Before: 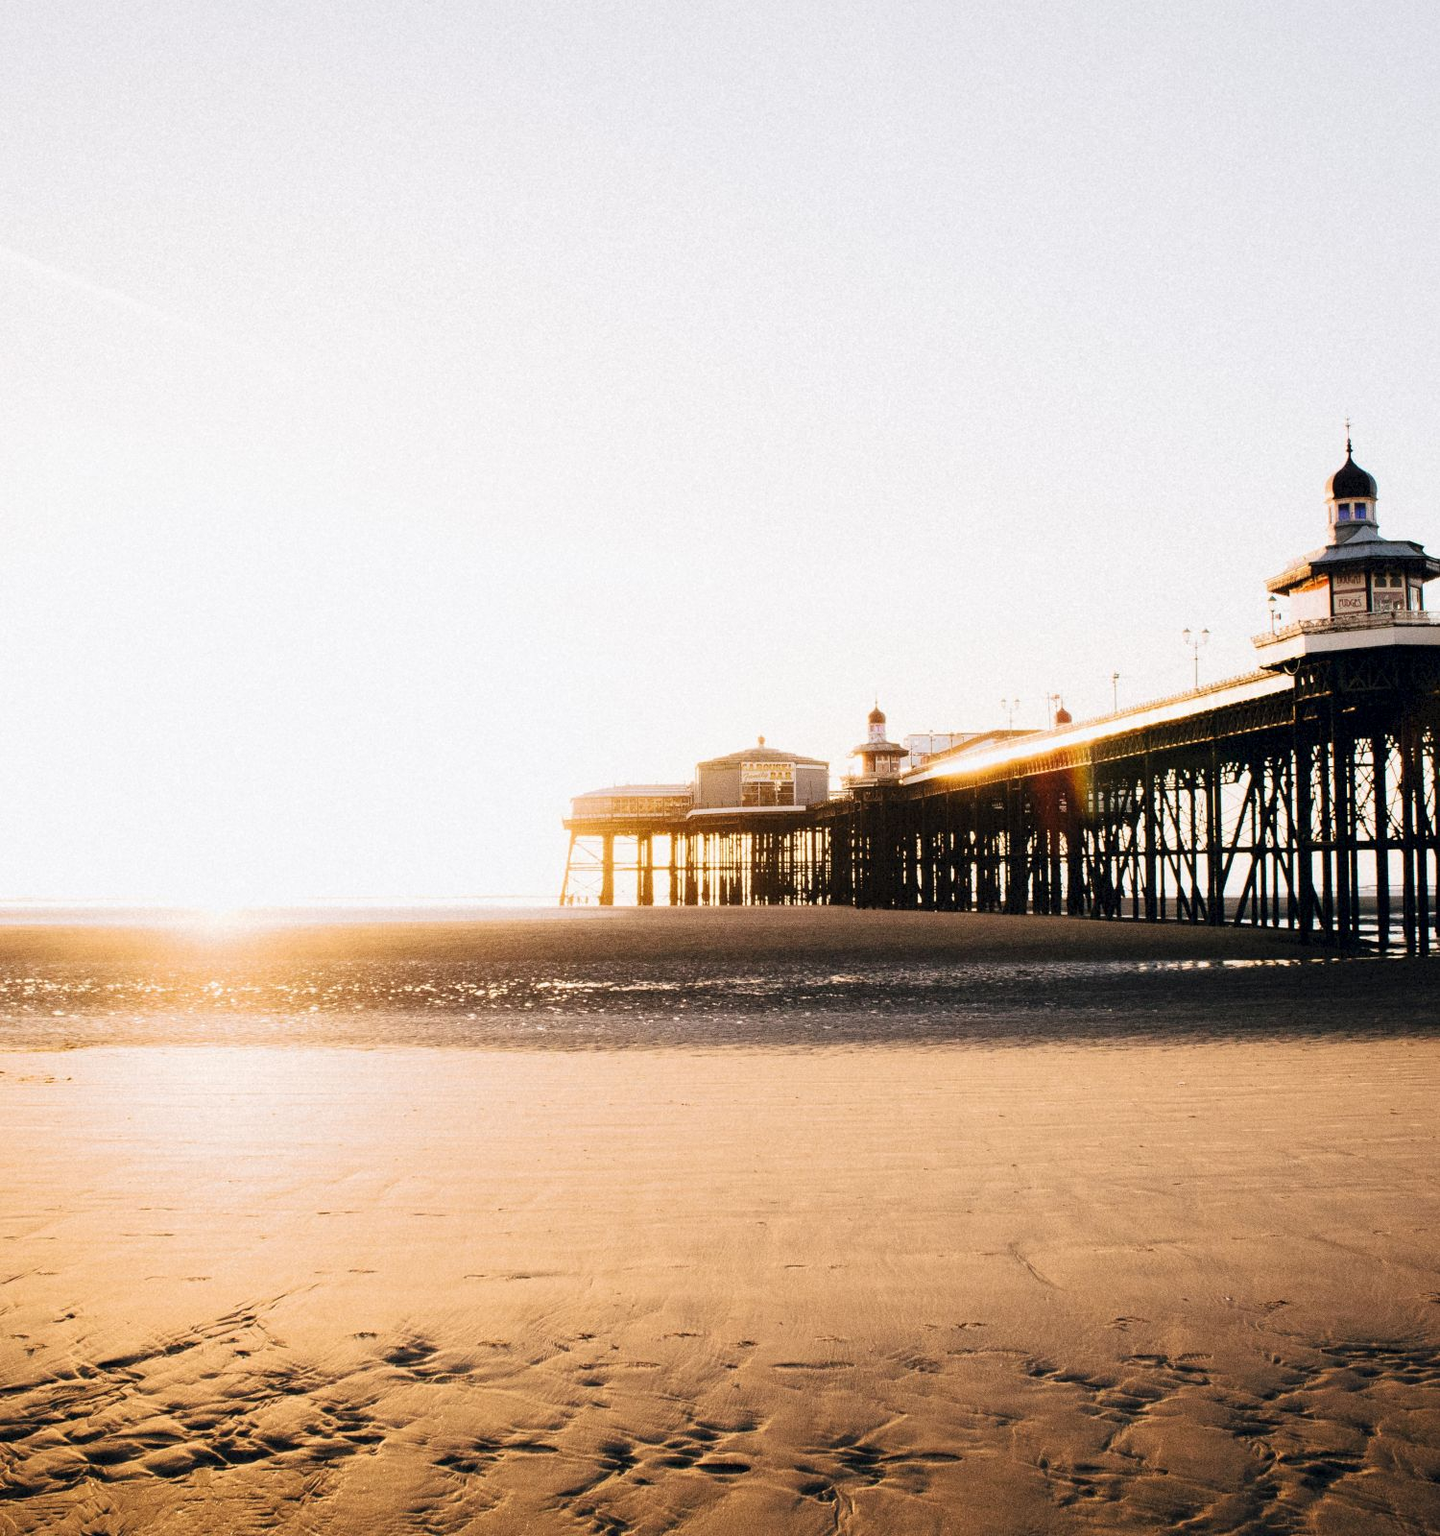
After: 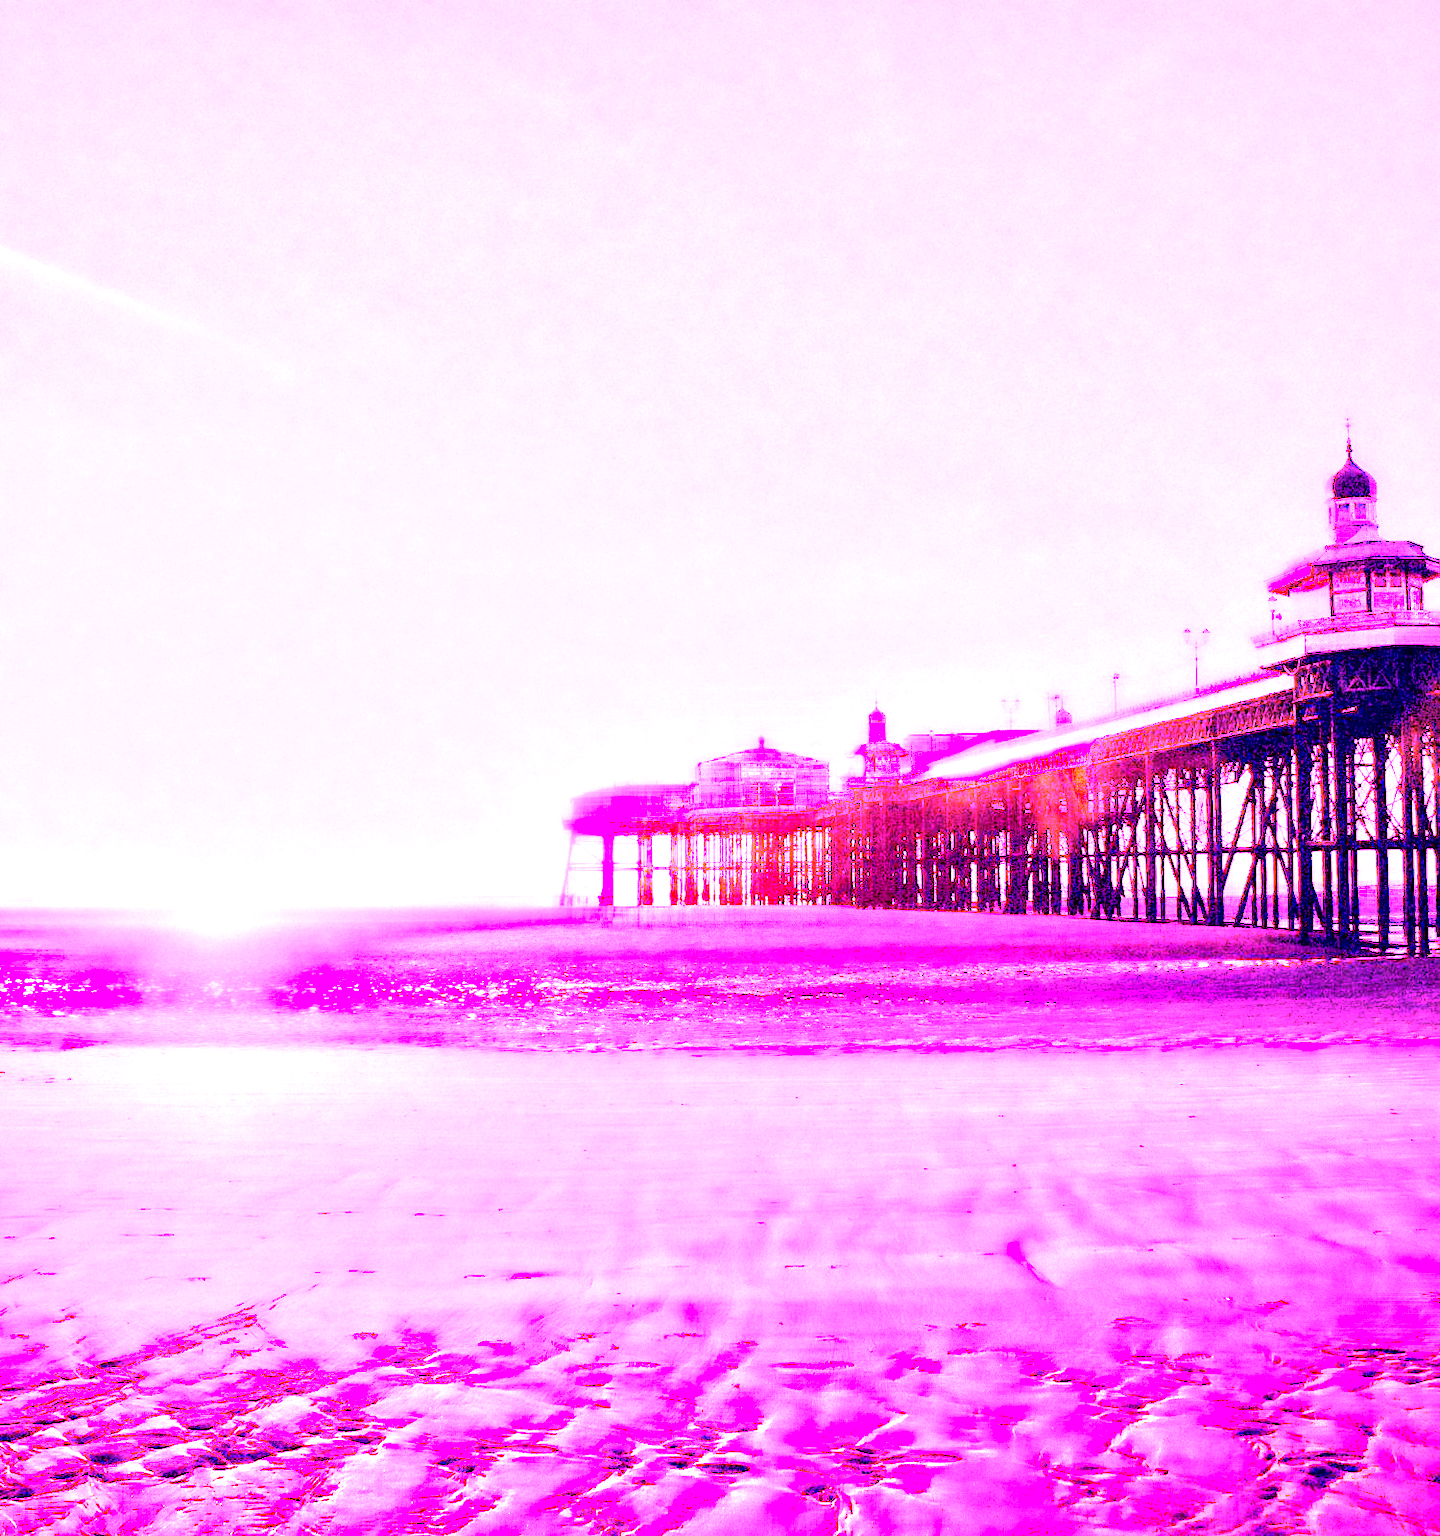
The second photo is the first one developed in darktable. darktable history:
white balance: red 8, blue 8
contrast equalizer: y [[0.514, 0.573, 0.581, 0.508, 0.5, 0.5], [0.5 ×6], [0.5 ×6], [0 ×6], [0 ×6]]
